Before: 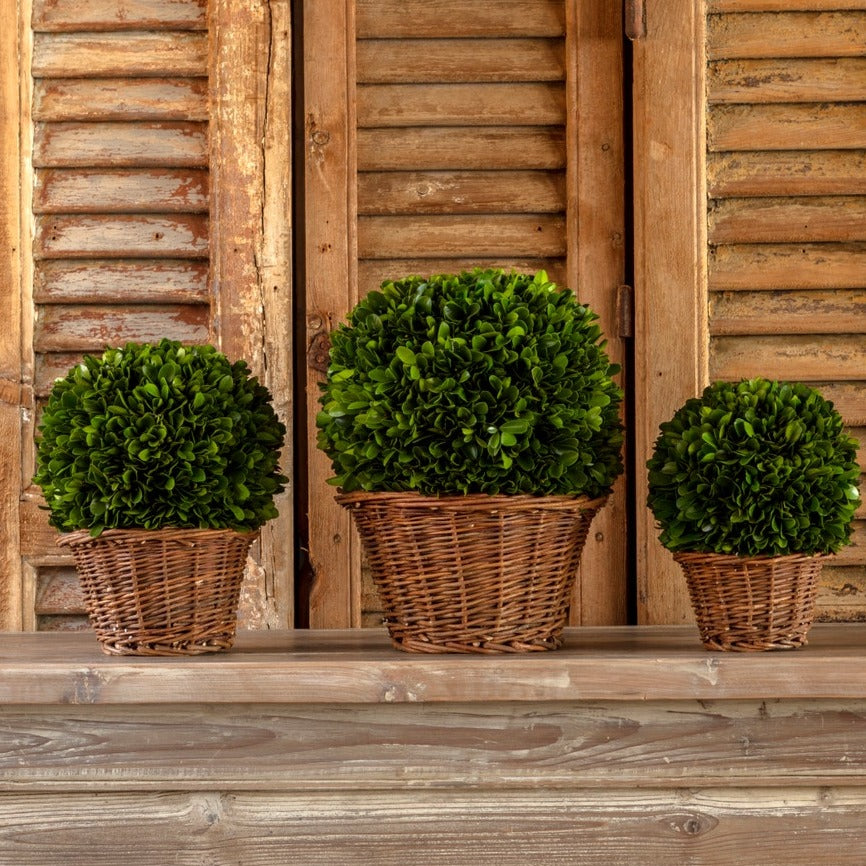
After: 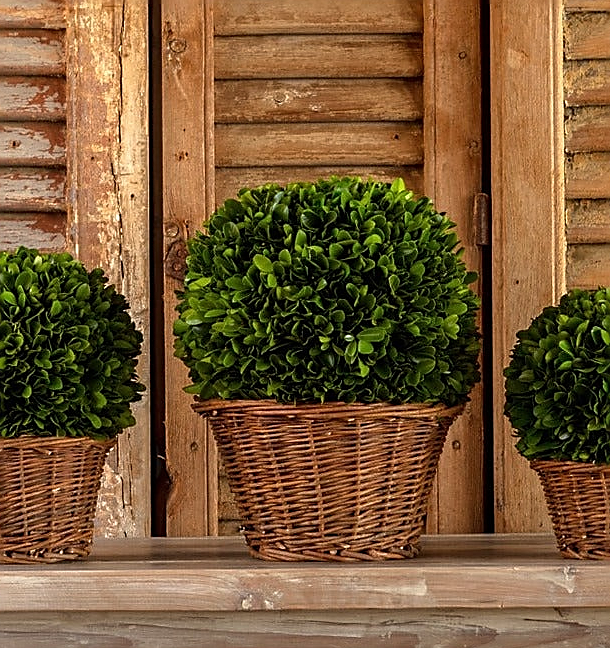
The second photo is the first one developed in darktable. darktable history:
crop and rotate: left 16.604%, top 10.689%, right 12.942%, bottom 14.441%
sharpen: radius 1.375, amount 1.26, threshold 0.666
